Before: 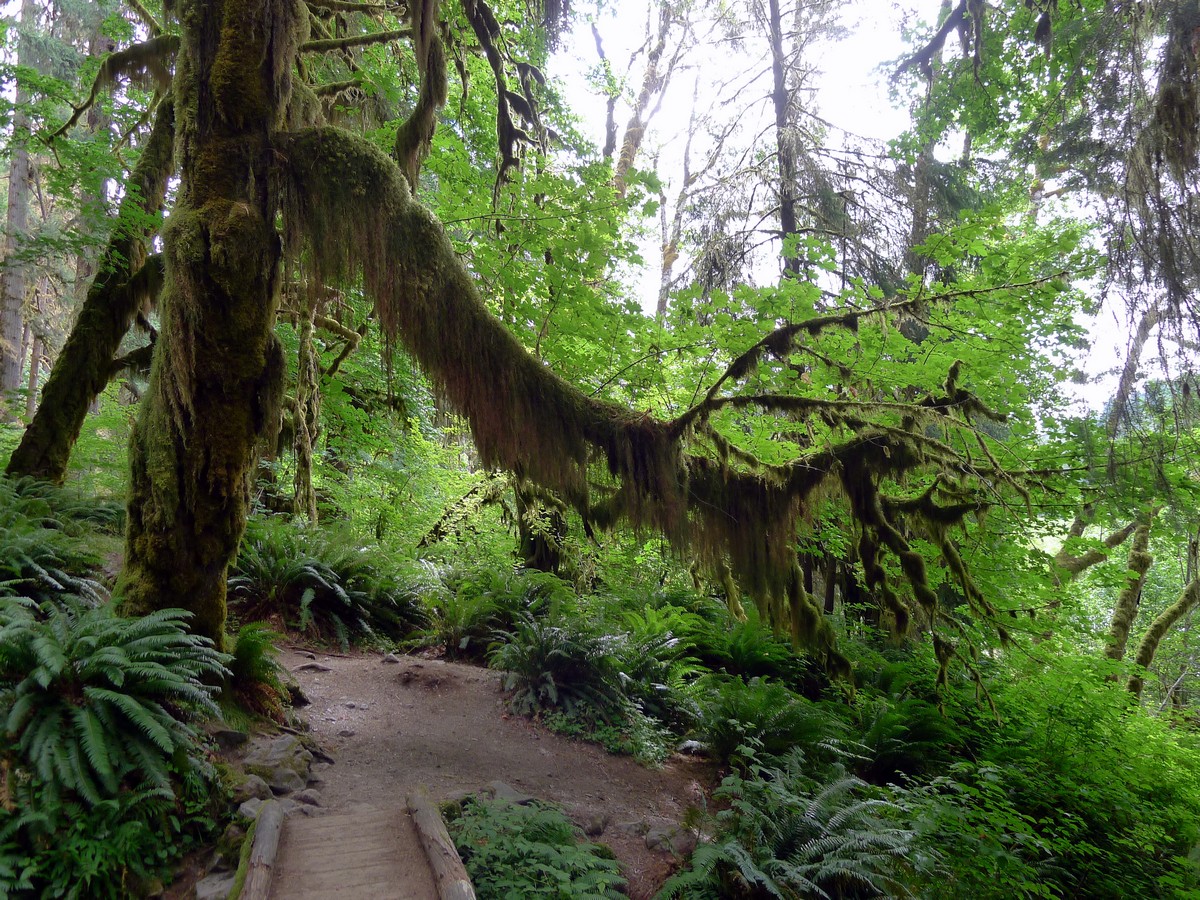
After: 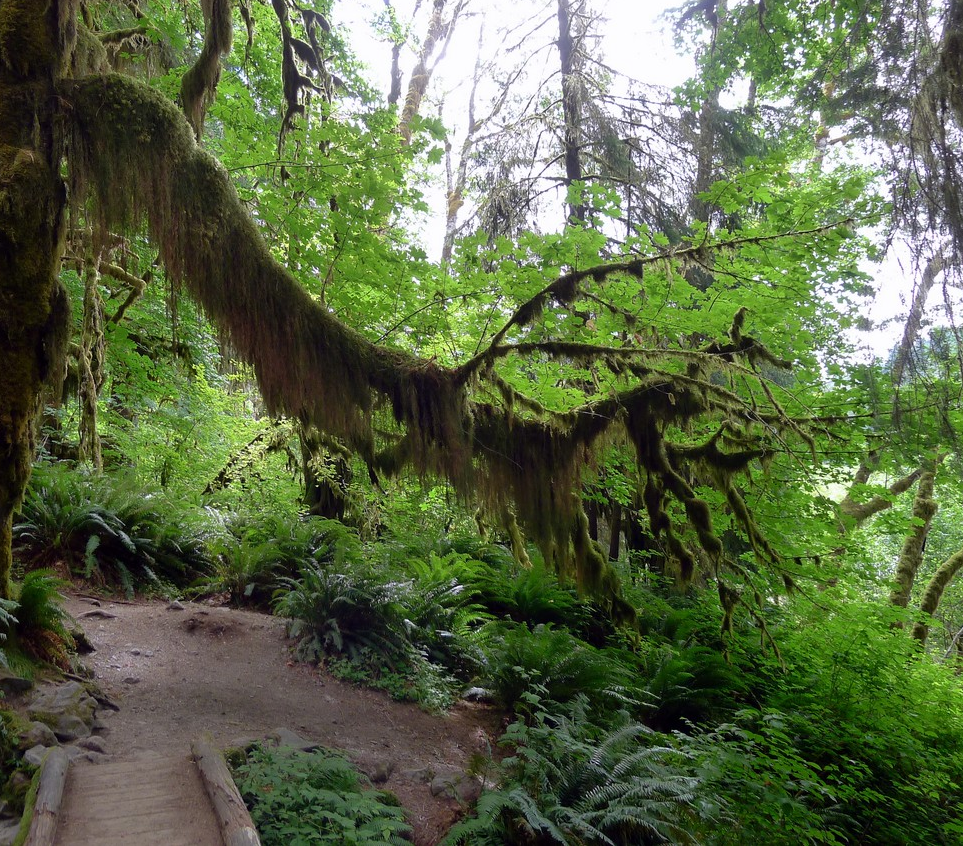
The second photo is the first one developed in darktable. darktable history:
crop and rotate: left 17.939%, top 5.98%, right 1.77%
